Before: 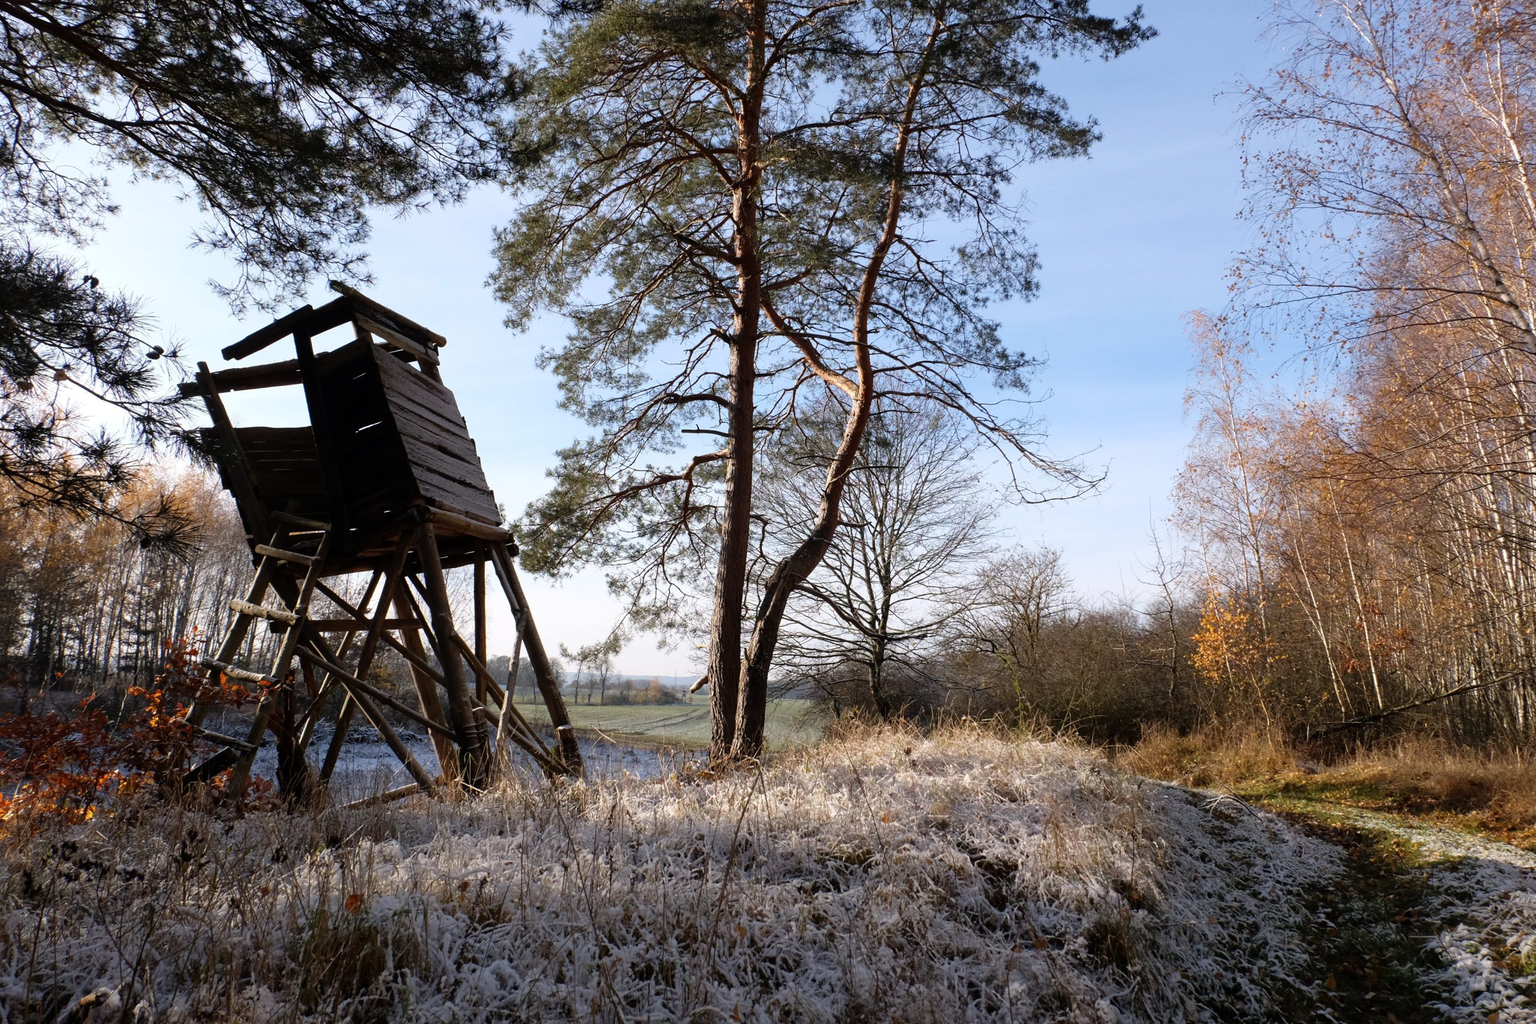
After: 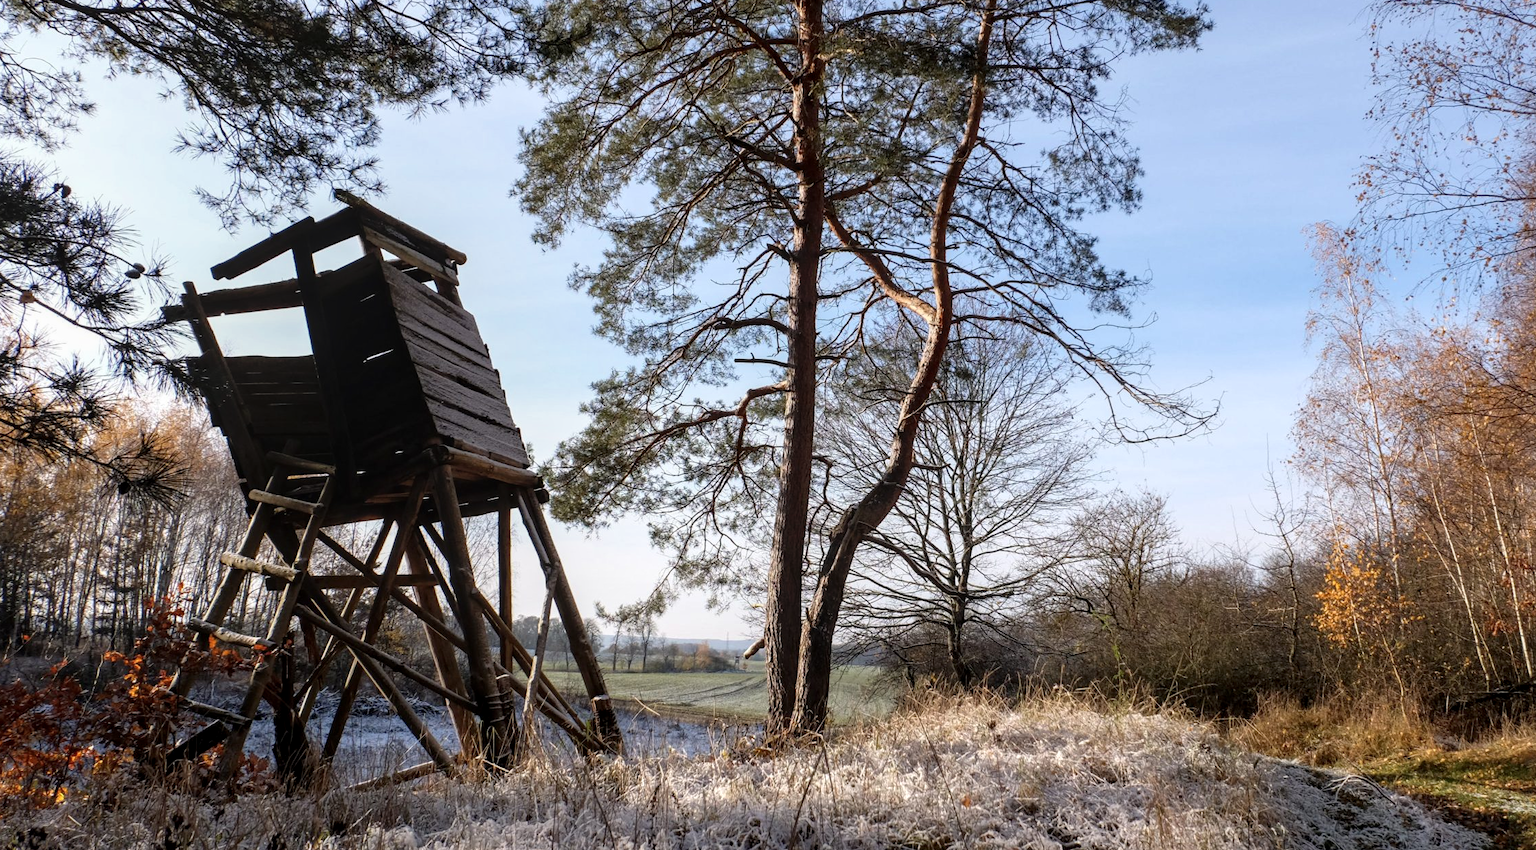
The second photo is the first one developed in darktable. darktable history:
local contrast: on, module defaults
crop and rotate: left 2.414%, top 11.213%, right 9.719%, bottom 15.801%
